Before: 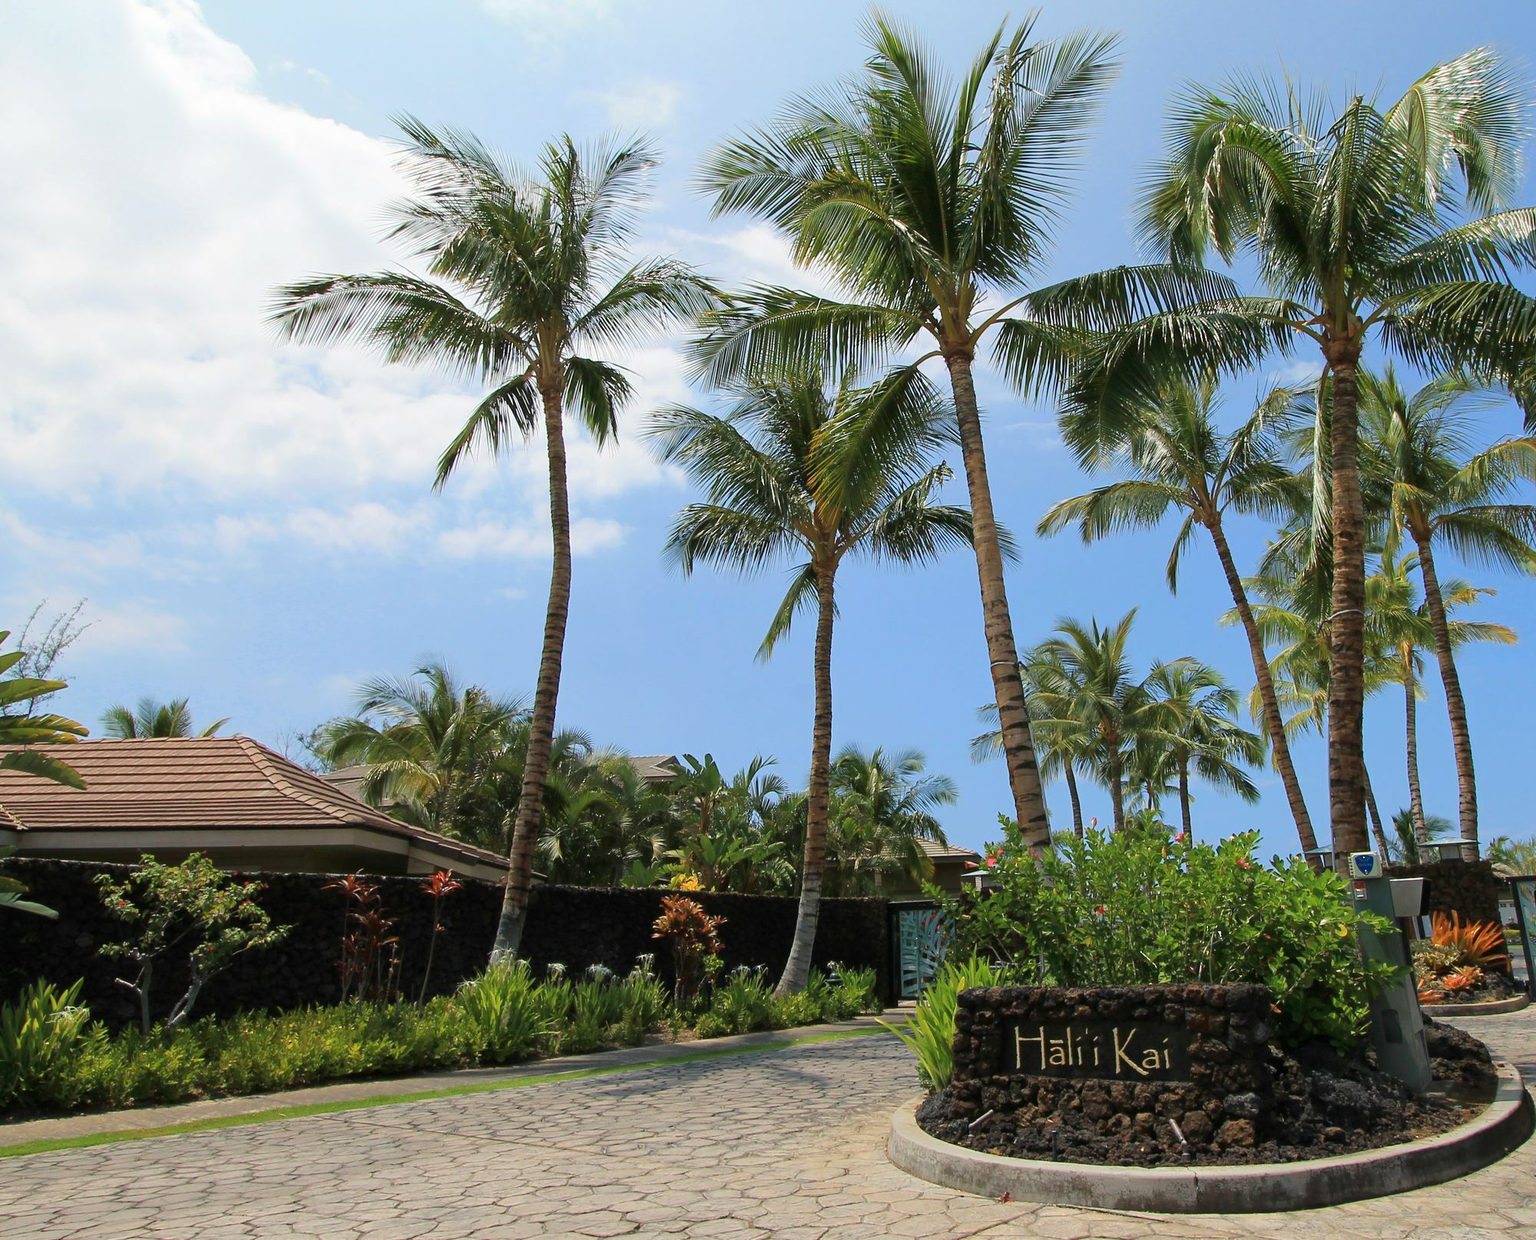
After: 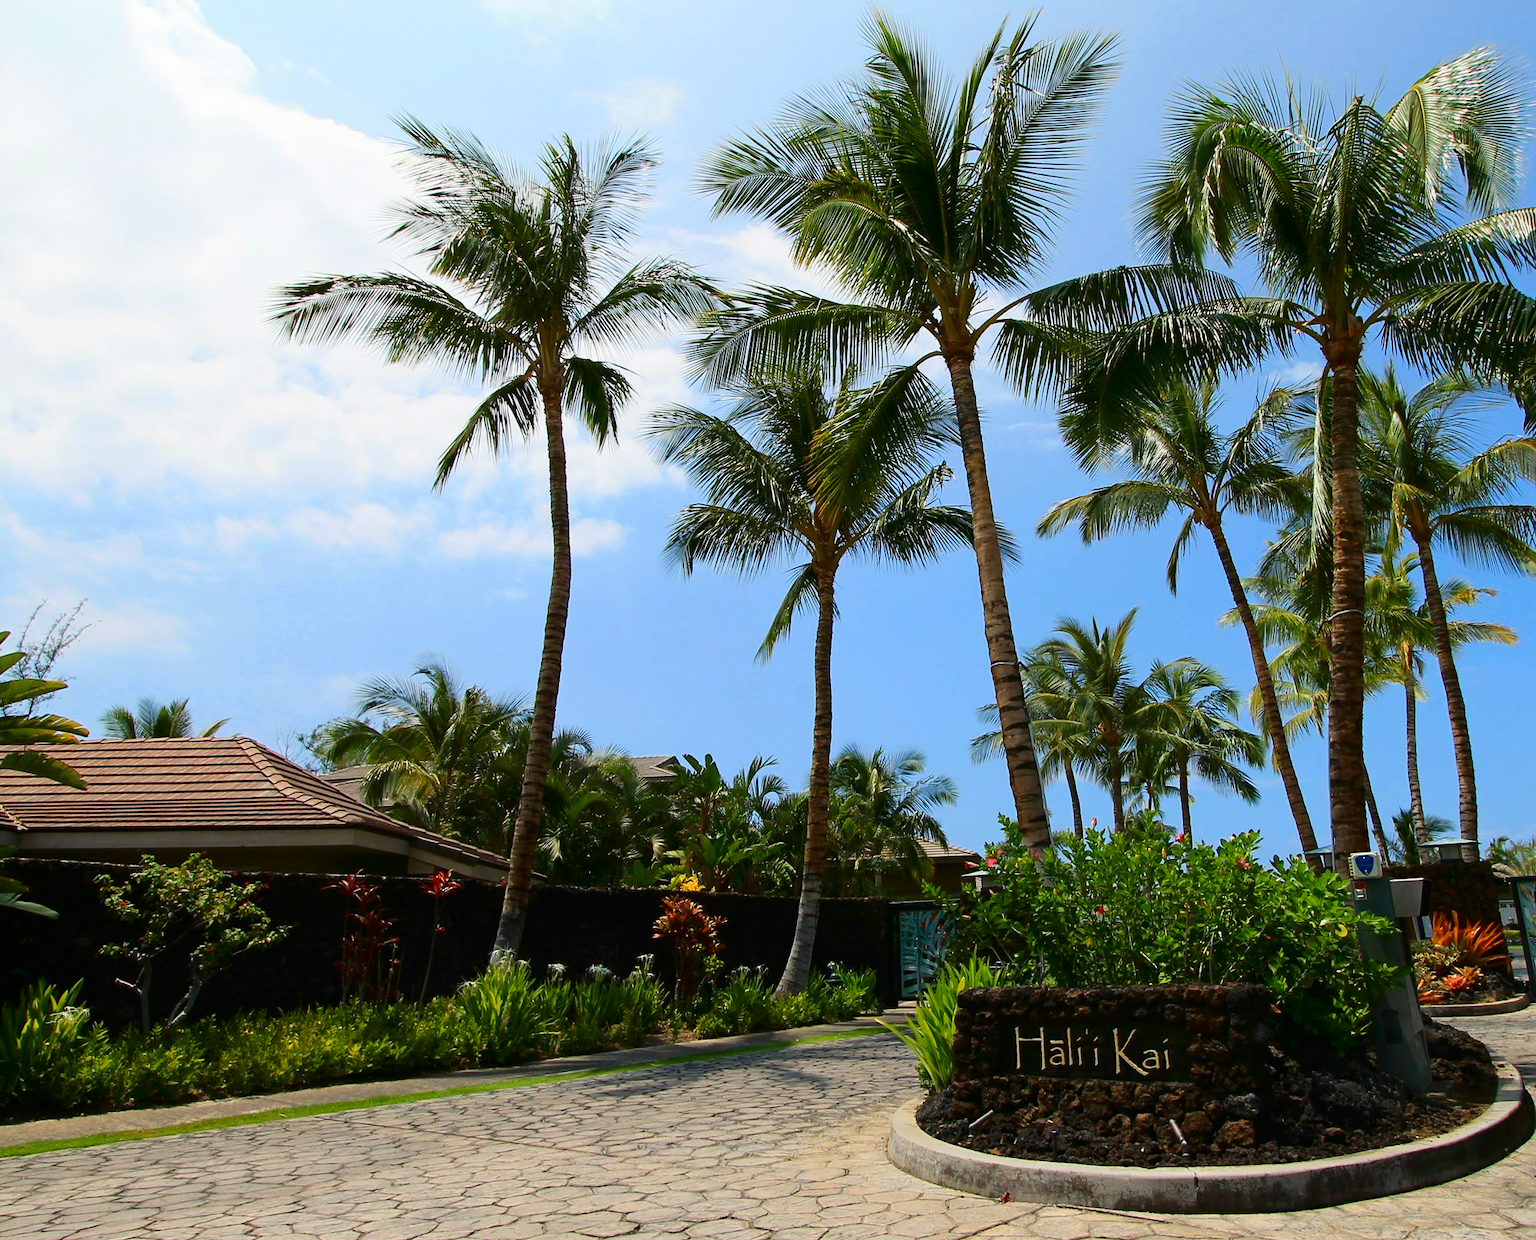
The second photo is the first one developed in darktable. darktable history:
local contrast: mode bilateral grid, contrast 100, coarseness 99, detail 90%, midtone range 0.2
contrast brightness saturation: contrast 0.211, brightness -0.108, saturation 0.209
